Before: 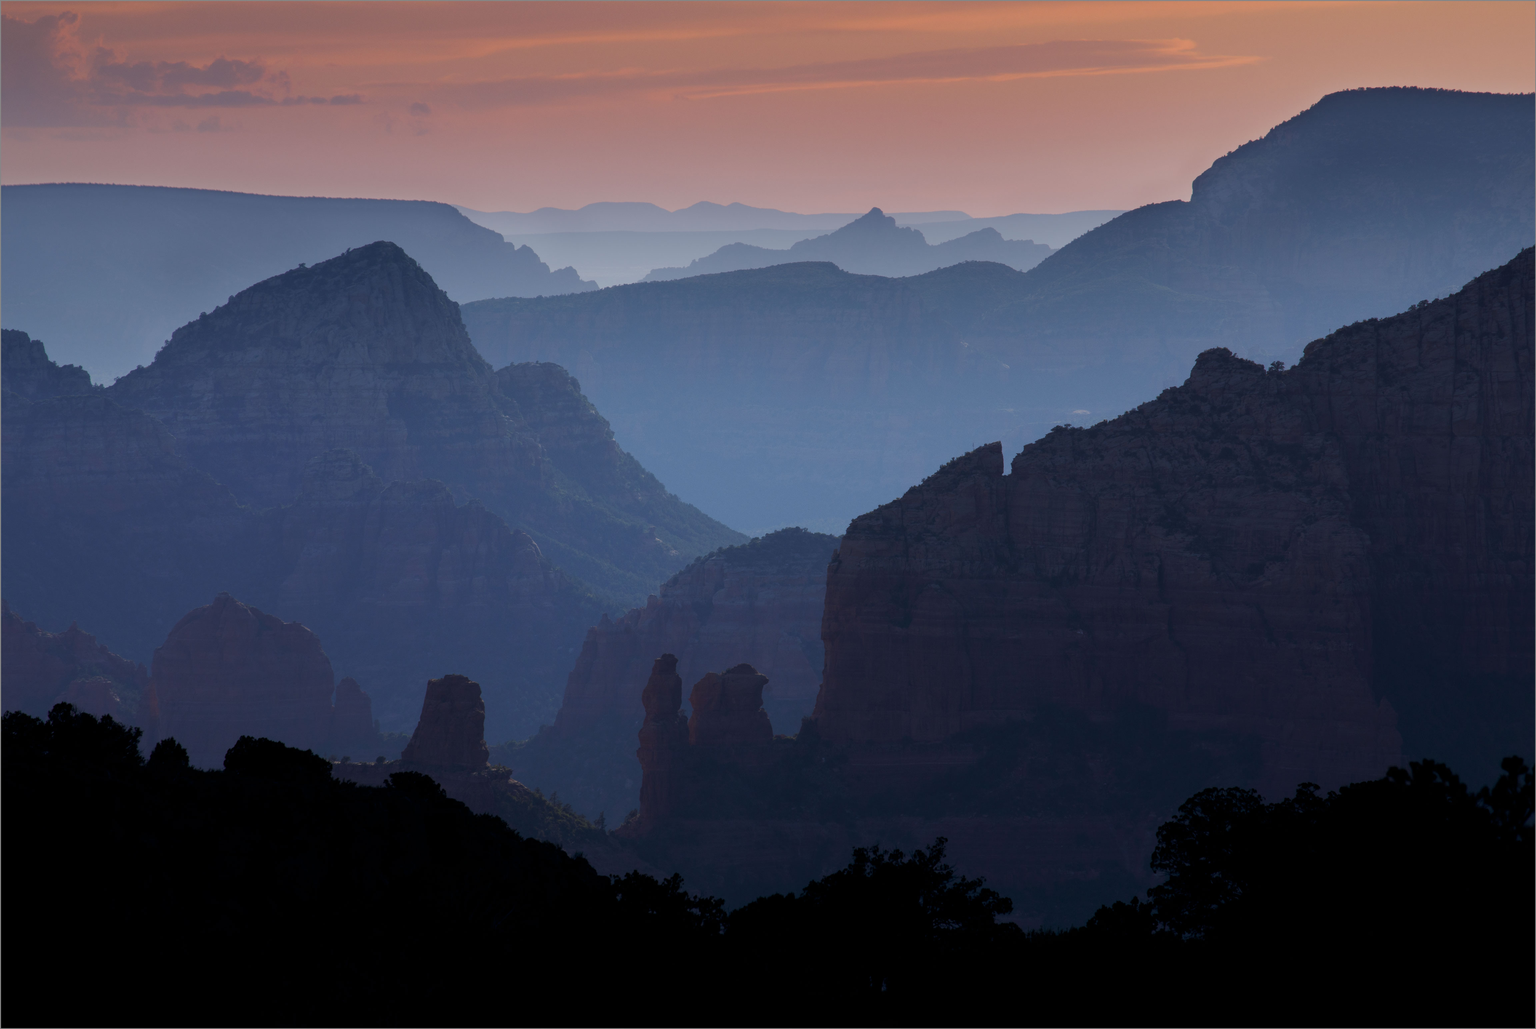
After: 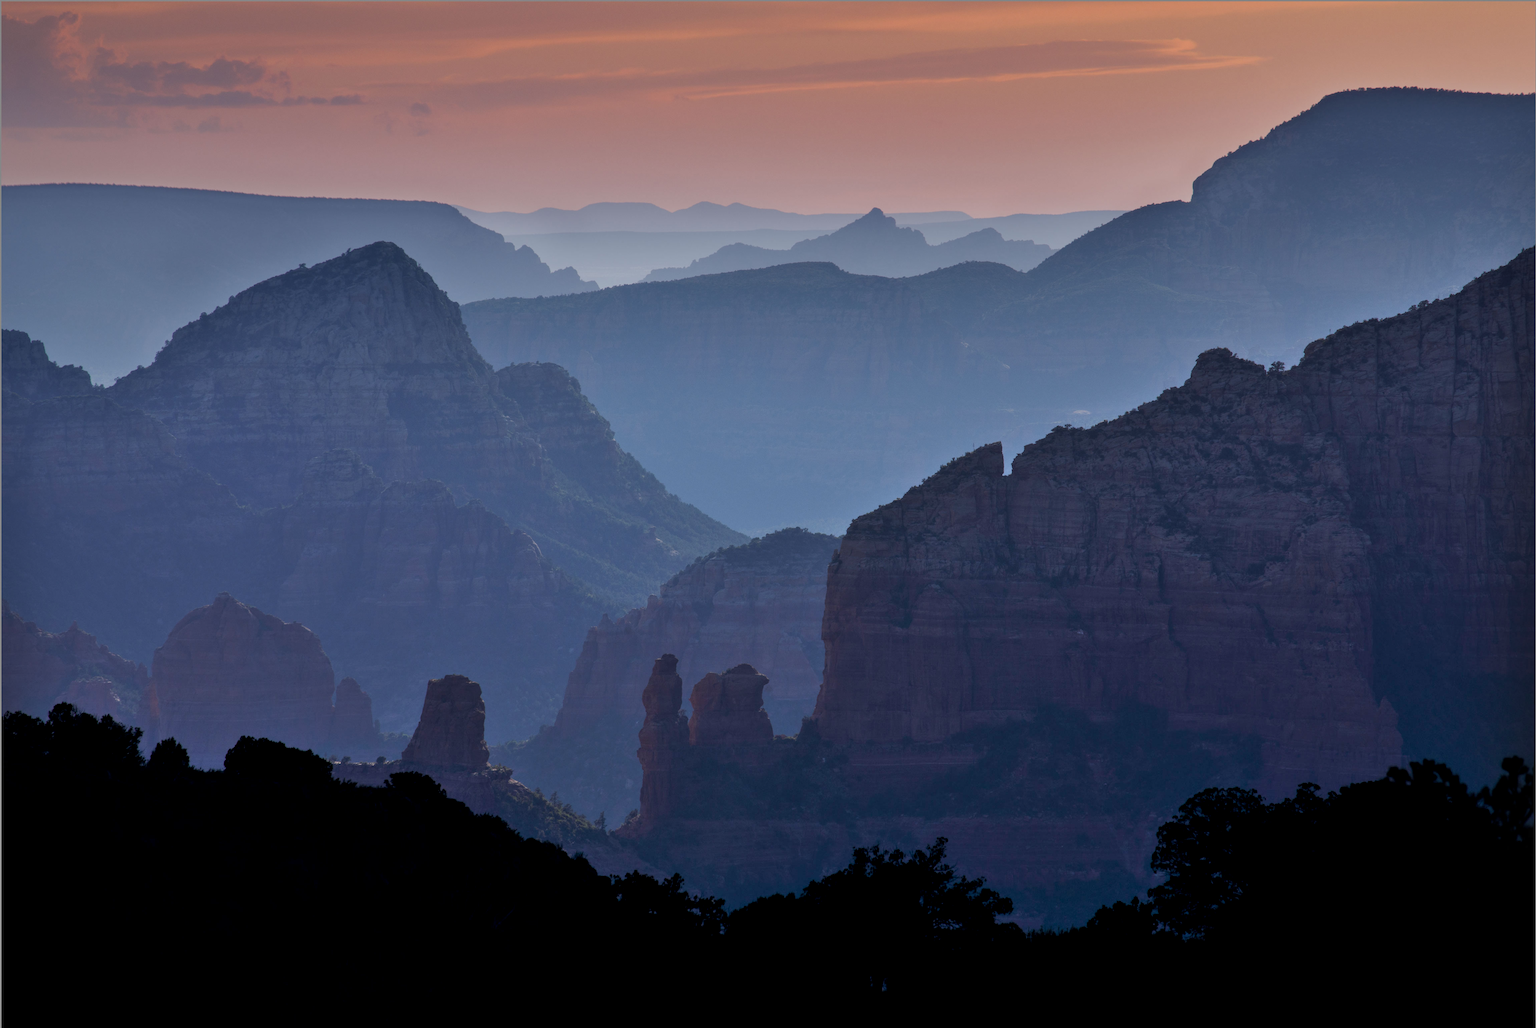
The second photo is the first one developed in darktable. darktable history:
local contrast: highlights 105%, shadows 97%, detail 119%, midtone range 0.2
shadows and highlights: soften with gaussian
